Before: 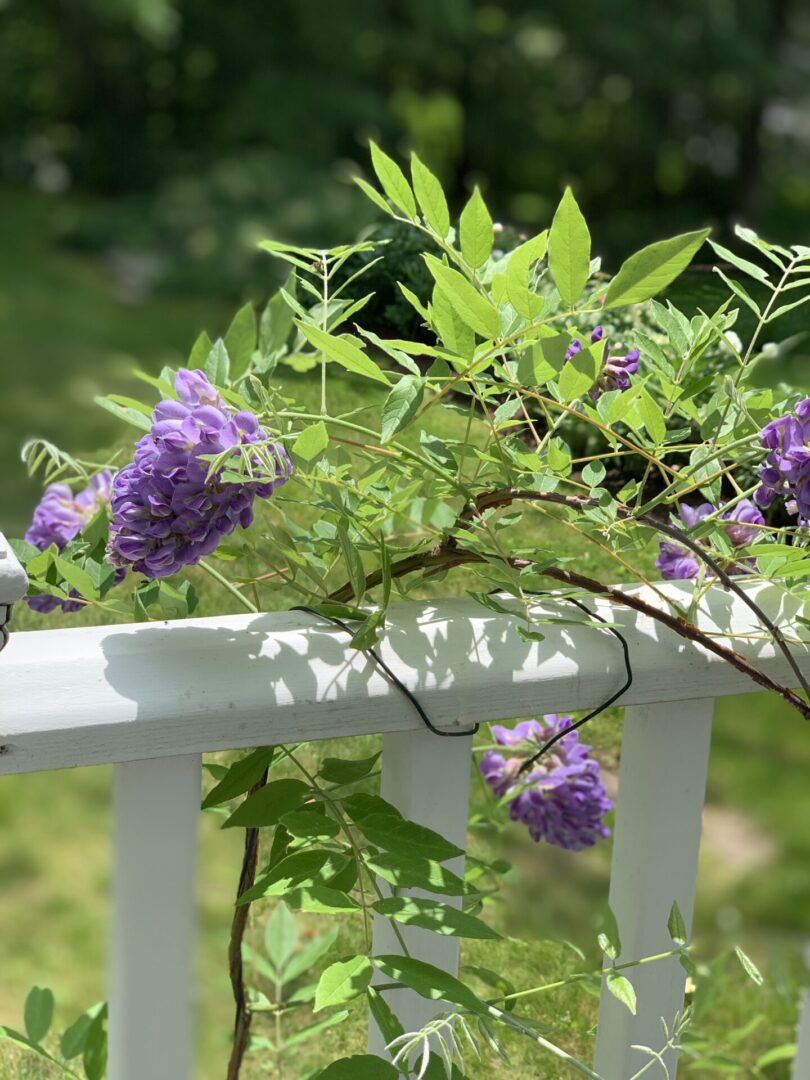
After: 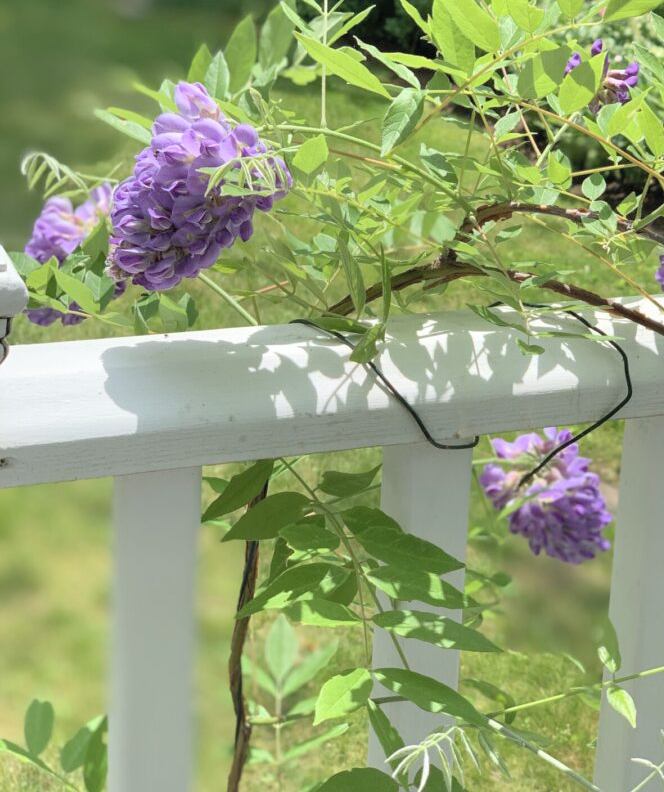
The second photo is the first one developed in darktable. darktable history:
crop: top 26.631%, right 17.956%
contrast brightness saturation: brightness 0.154
